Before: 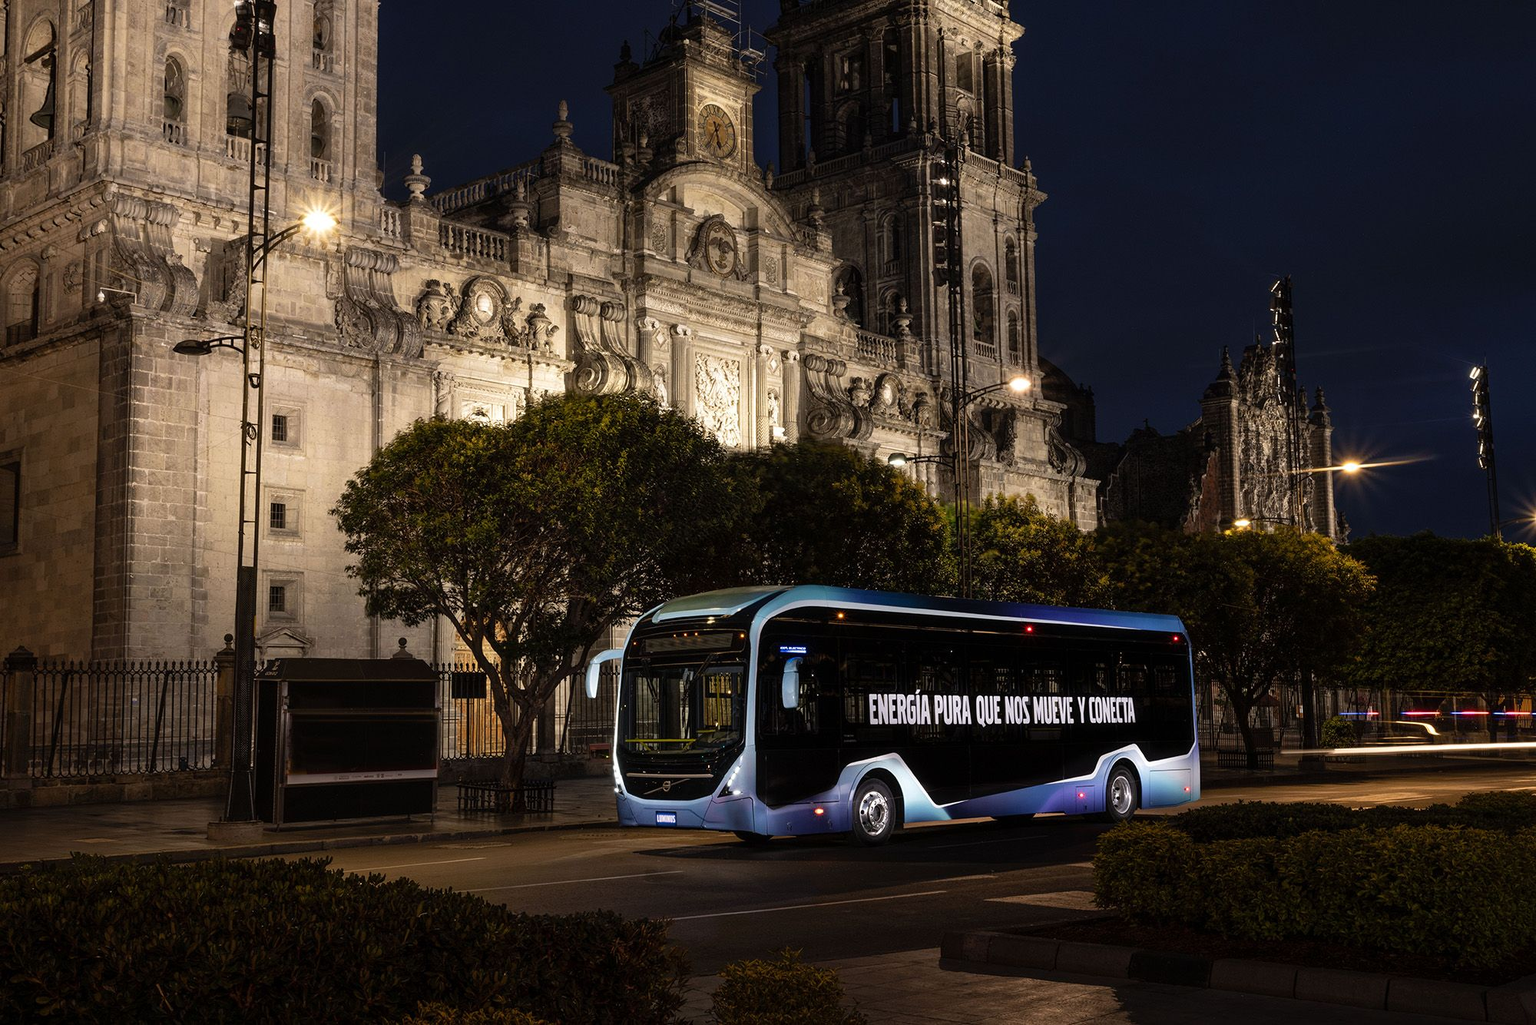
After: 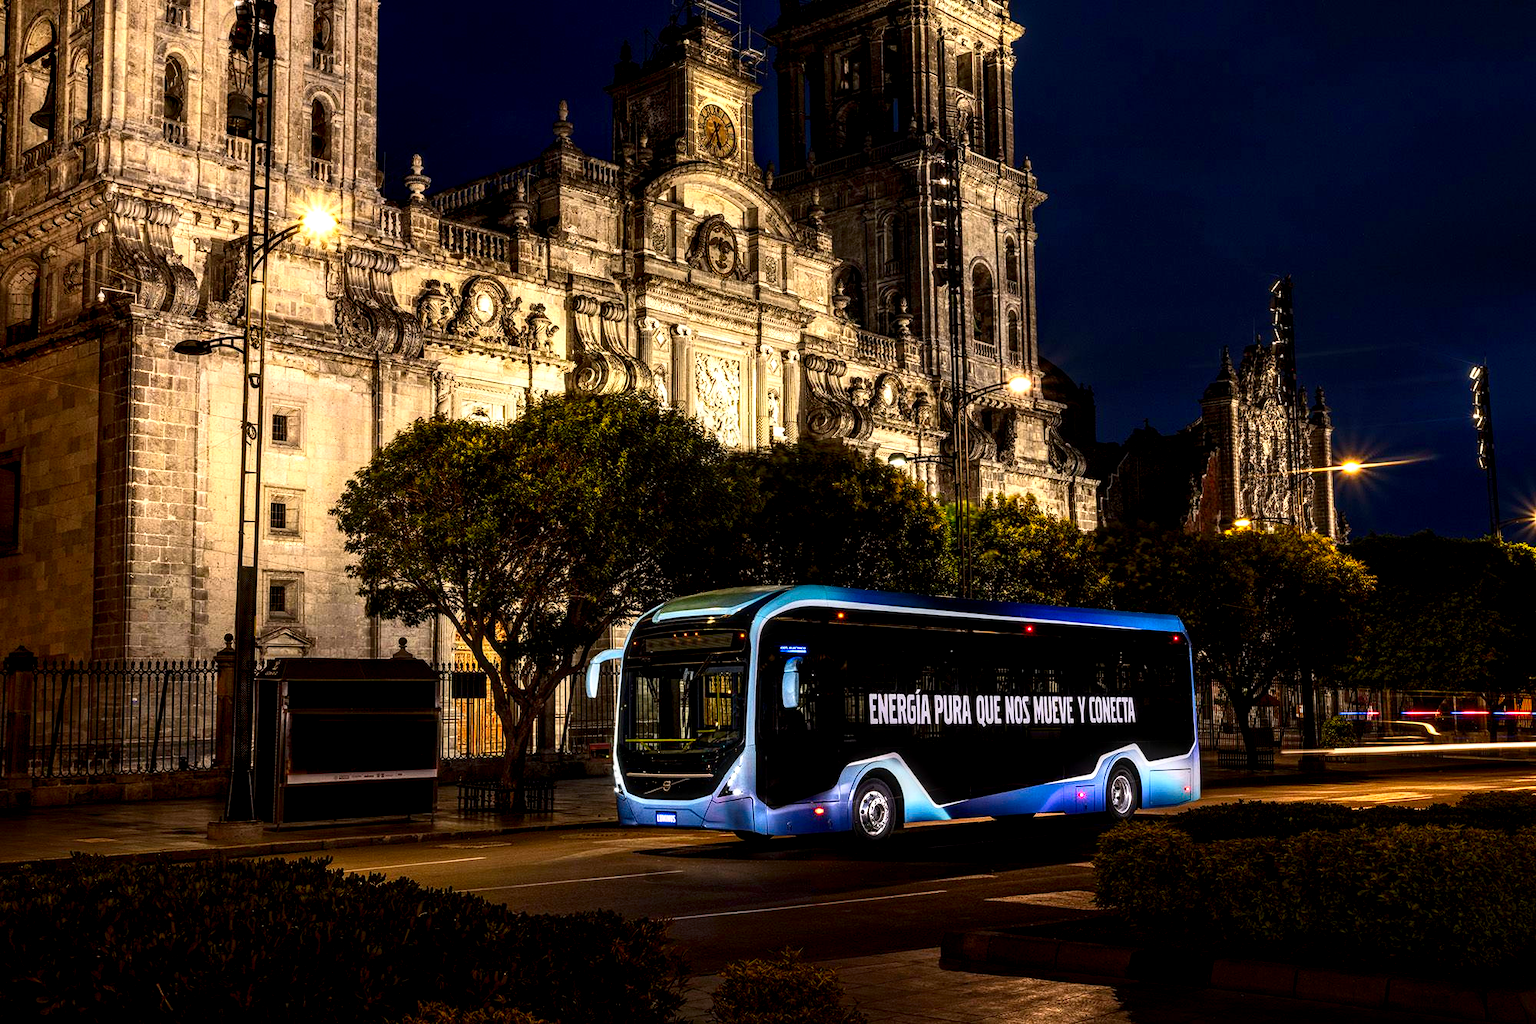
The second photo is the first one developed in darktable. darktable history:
contrast brightness saturation: contrast 0.256, brightness 0.017, saturation 0.854
local contrast: highlights 16%, detail 188%
